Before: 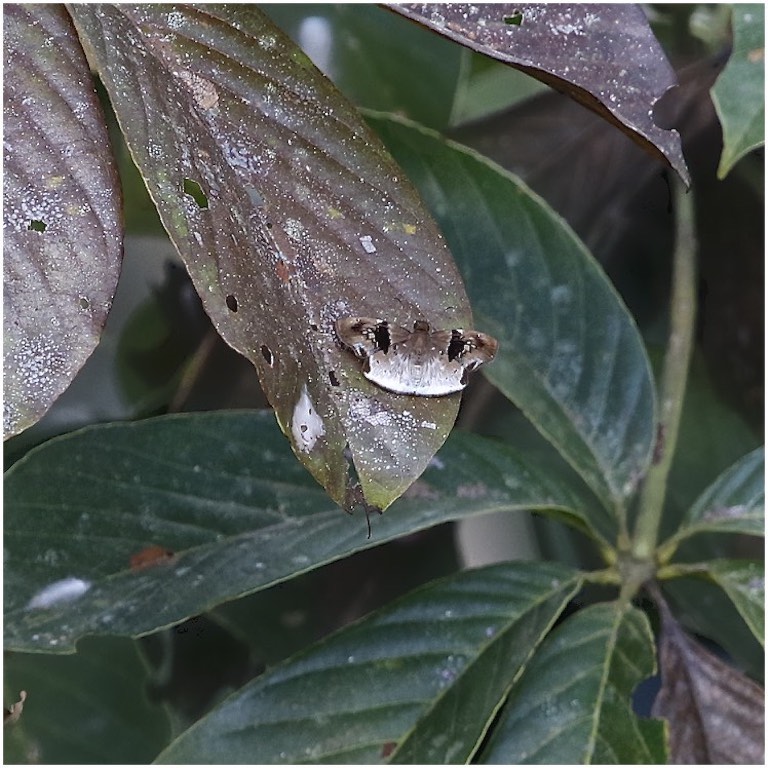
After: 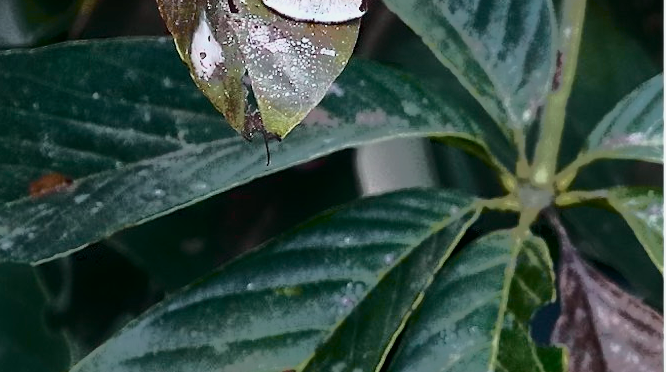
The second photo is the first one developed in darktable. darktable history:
crop and rotate: left 13.264%, top 48.697%, bottom 2.8%
tone curve: curves: ch0 [(0, 0) (0.081, 0.033) (0.192, 0.124) (0.283, 0.238) (0.407, 0.476) (0.495, 0.521) (0.661, 0.756) (0.788, 0.87) (1, 0.951)]; ch1 [(0, 0) (0.161, 0.092) (0.35, 0.33) (0.392, 0.392) (0.427, 0.426) (0.479, 0.472) (0.505, 0.497) (0.521, 0.524) (0.567, 0.56) (0.583, 0.592) (0.625, 0.627) (0.678, 0.733) (1, 1)]; ch2 [(0, 0) (0.346, 0.362) (0.404, 0.427) (0.502, 0.499) (0.531, 0.523) (0.544, 0.561) (0.58, 0.59) (0.629, 0.642) (0.717, 0.678) (1, 1)], color space Lab, independent channels, preserve colors none
